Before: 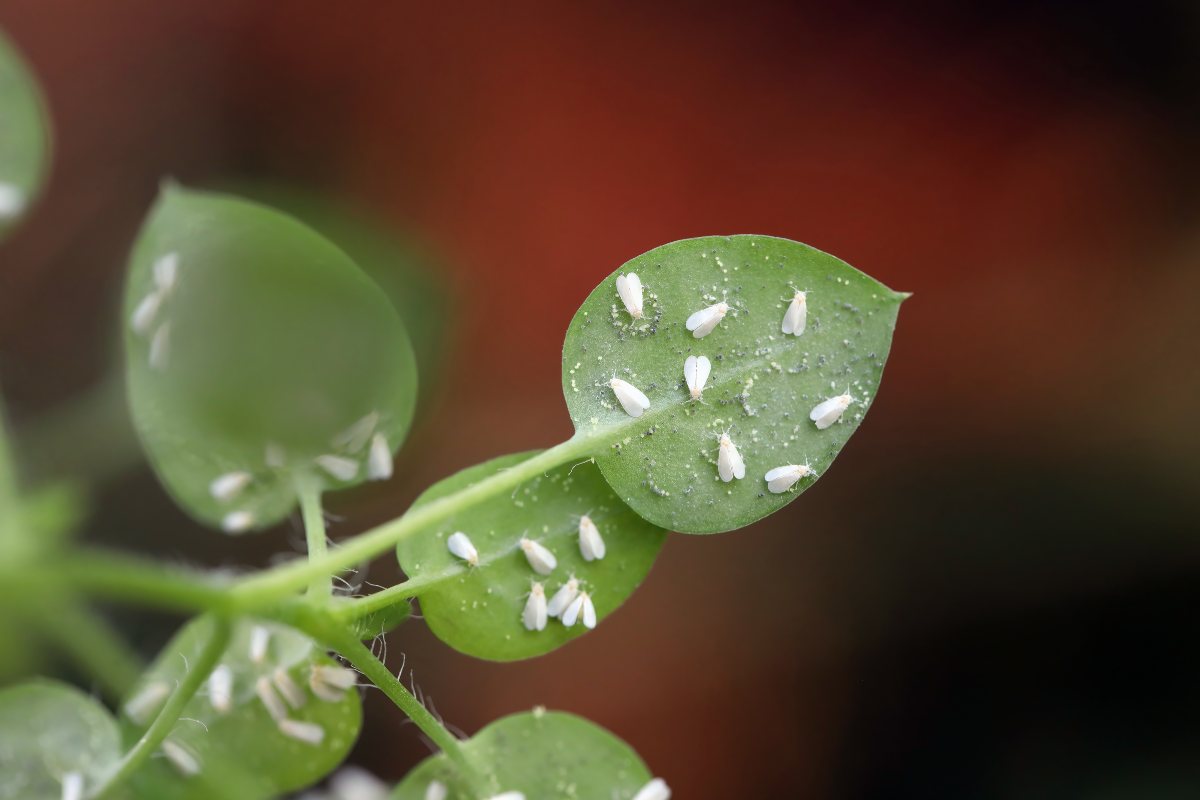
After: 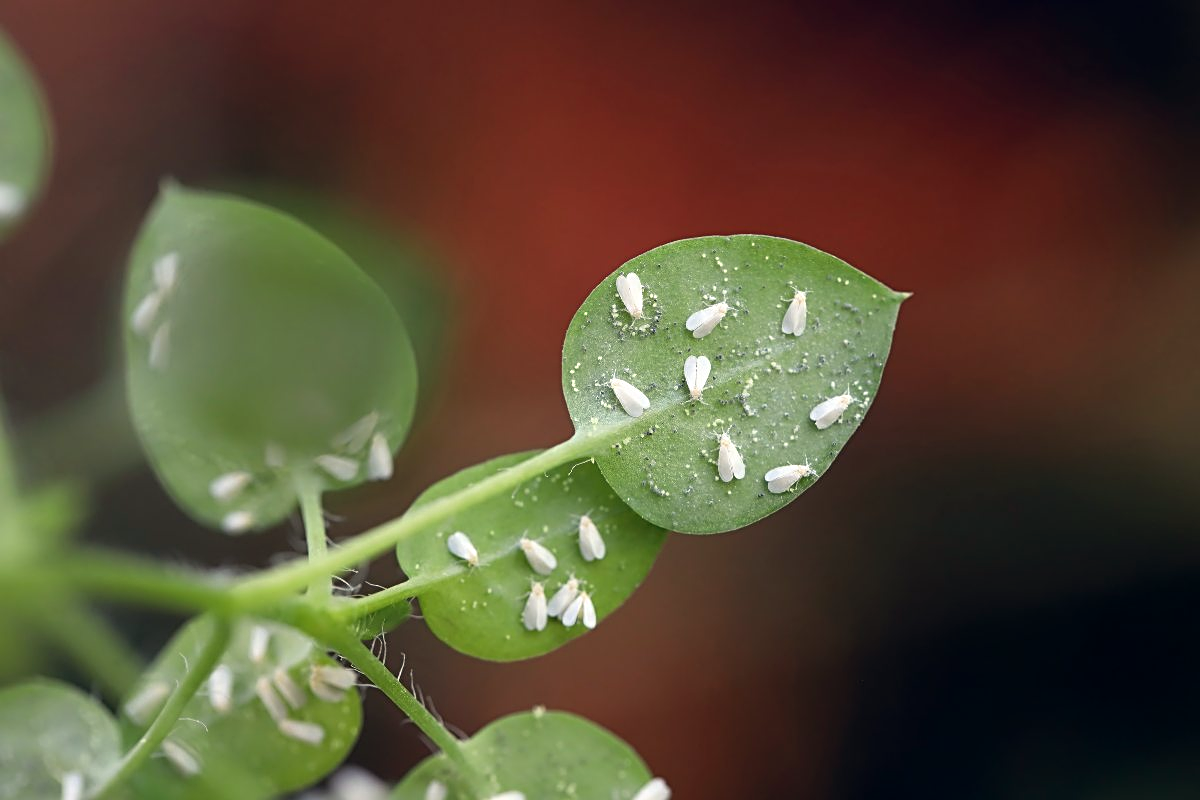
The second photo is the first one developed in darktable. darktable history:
tone equalizer: on, module defaults
color correction: highlights a* 0.207, highlights b* 2.7, shadows a* -0.874, shadows b* -4.78
sharpen: radius 2.767
